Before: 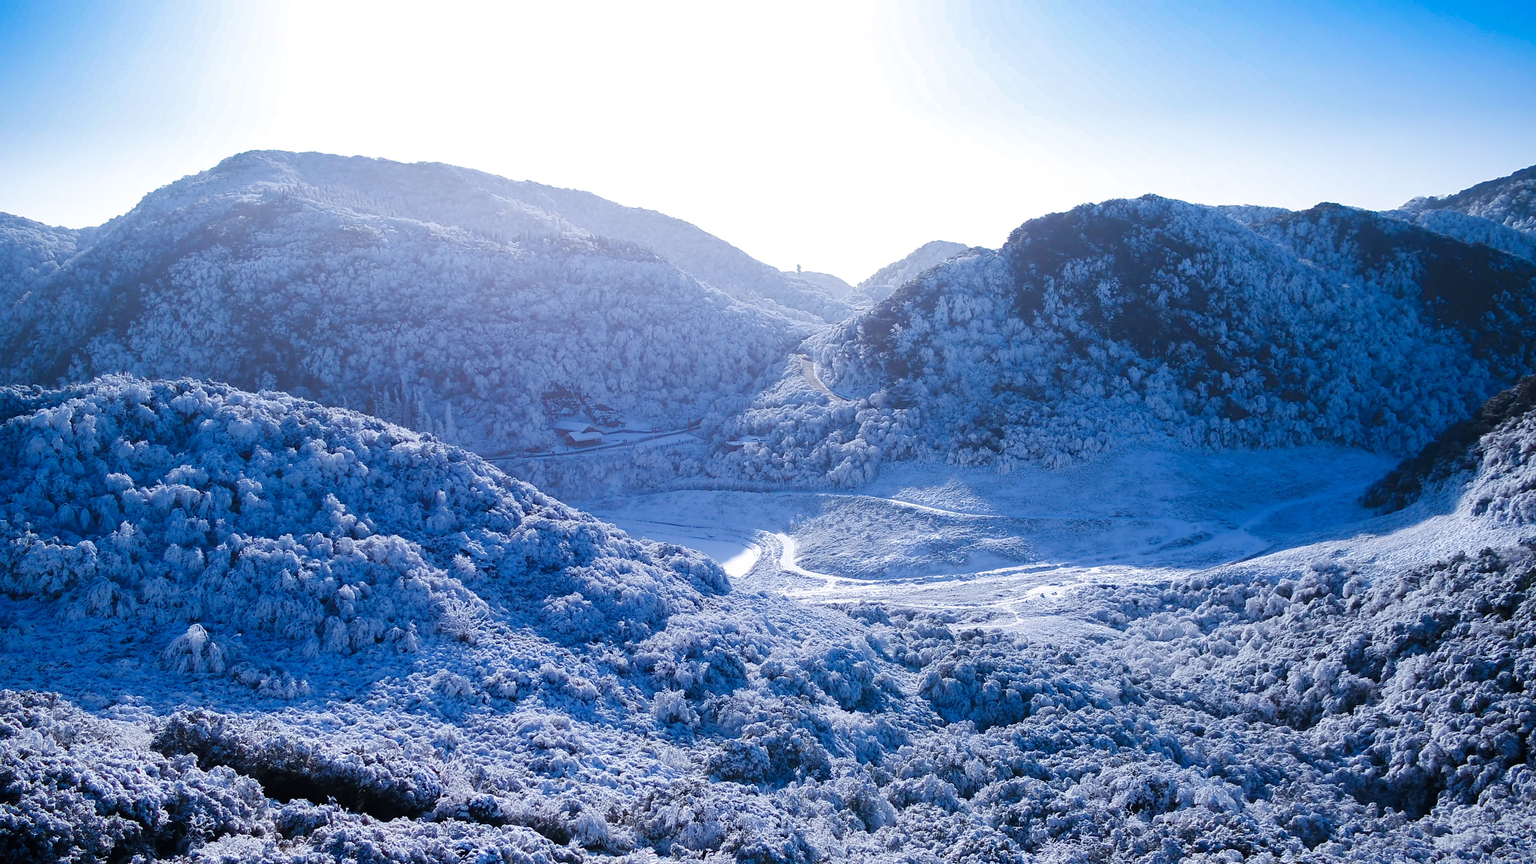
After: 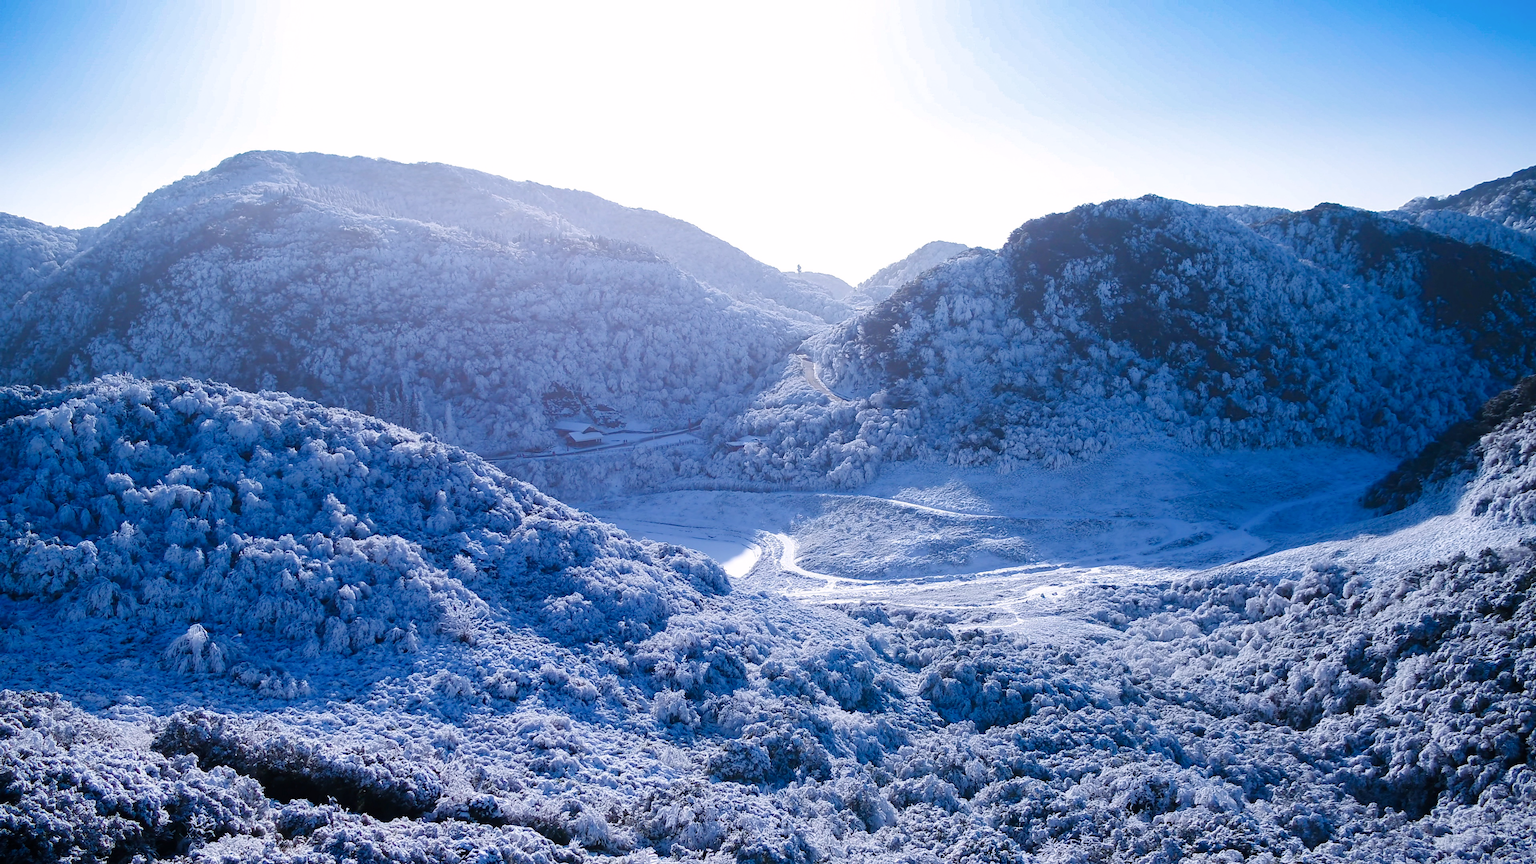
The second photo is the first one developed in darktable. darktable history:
color balance rgb: highlights gain › chroma 0.273%, highlights gain › hue 329.97°, linear chroma grading › shadows -2.343%, linear chroma grading › highlights -14.021%, linear chroma grading › global chroma -9.771%, linear chroma grading › mid-tones -9.98%, perceptual saturation grading › global saturation 19.672%, global vibrance 24.152%
